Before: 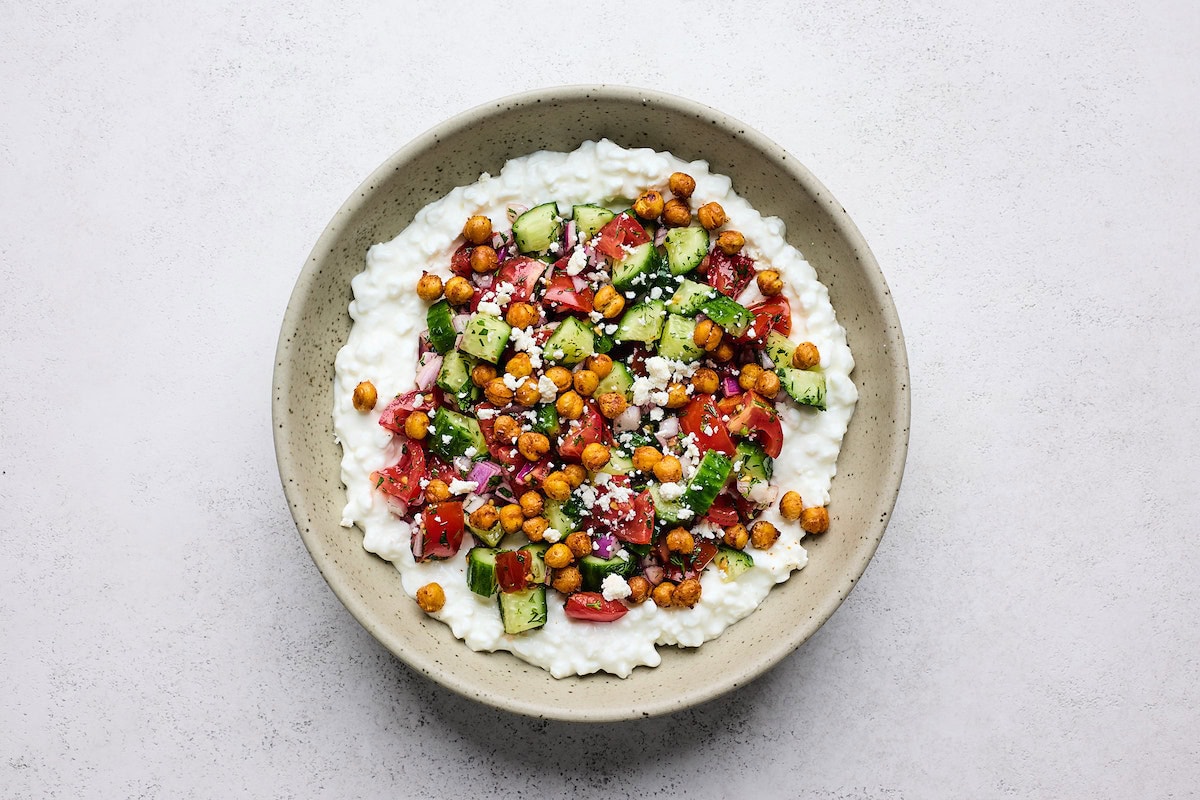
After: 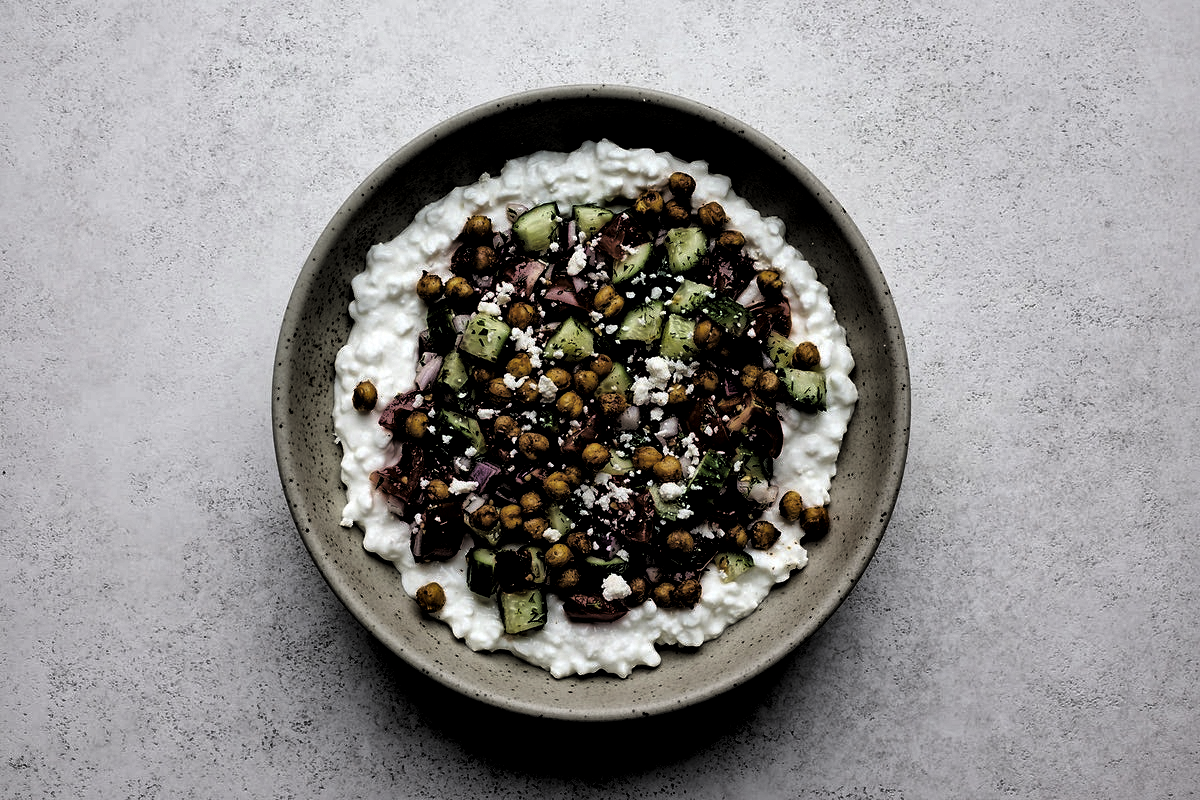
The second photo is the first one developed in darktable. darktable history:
levels: mode automatic, black 8.58%, gray 59.42%, levels [0, 0.445, 1]
local contrast: mode bilateral grid, contrast 20, coarseness 19, detail 163%, midtone range 0.2
